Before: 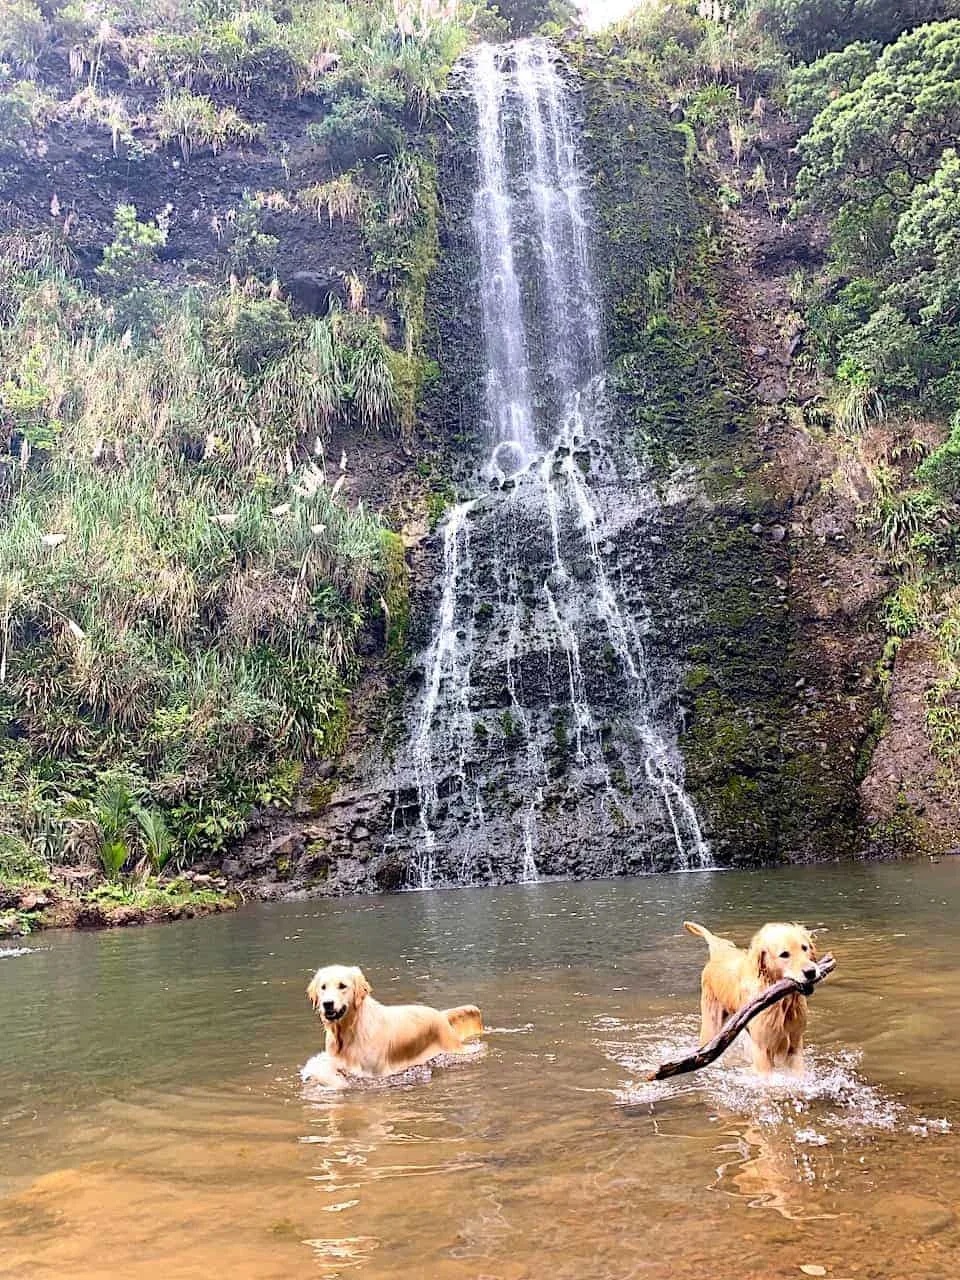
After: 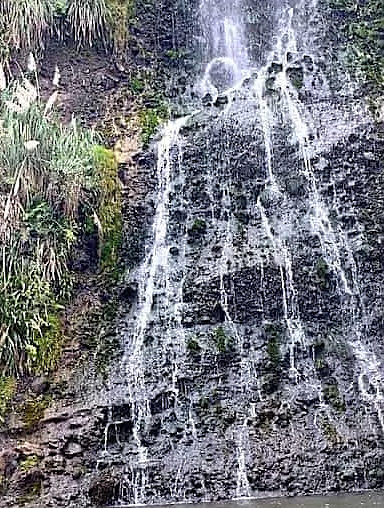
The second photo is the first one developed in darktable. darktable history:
sharpen: radius 1.026
crop: left 29.944%, top 30.024%, right 29.961%, bottom 30.244%
